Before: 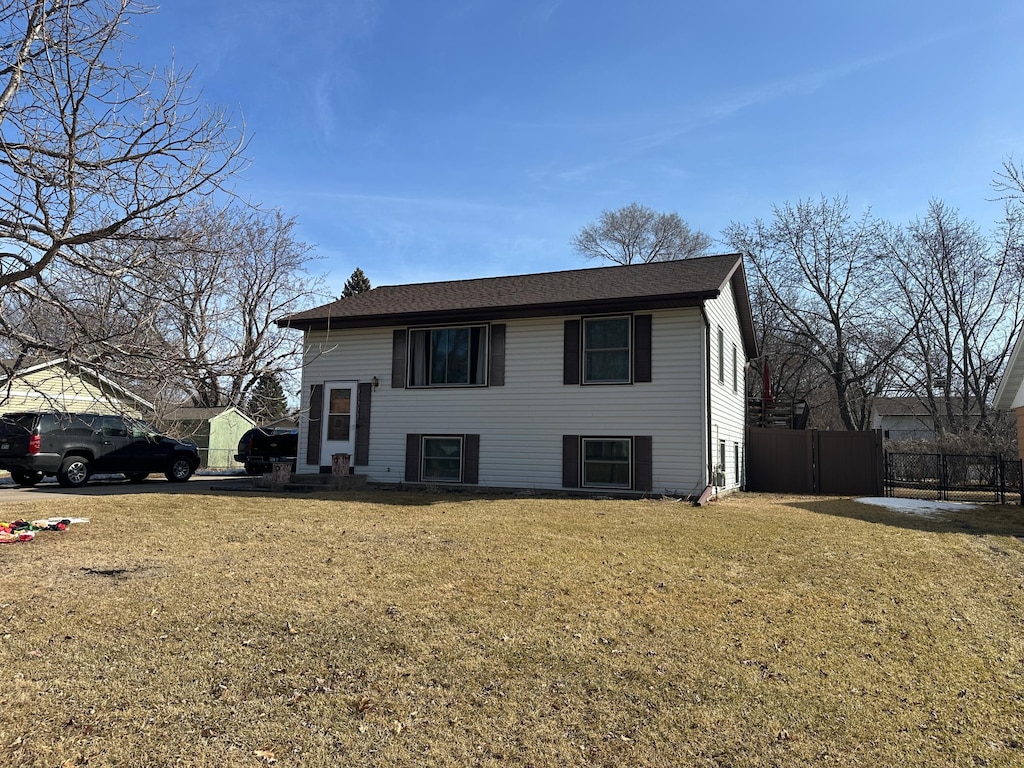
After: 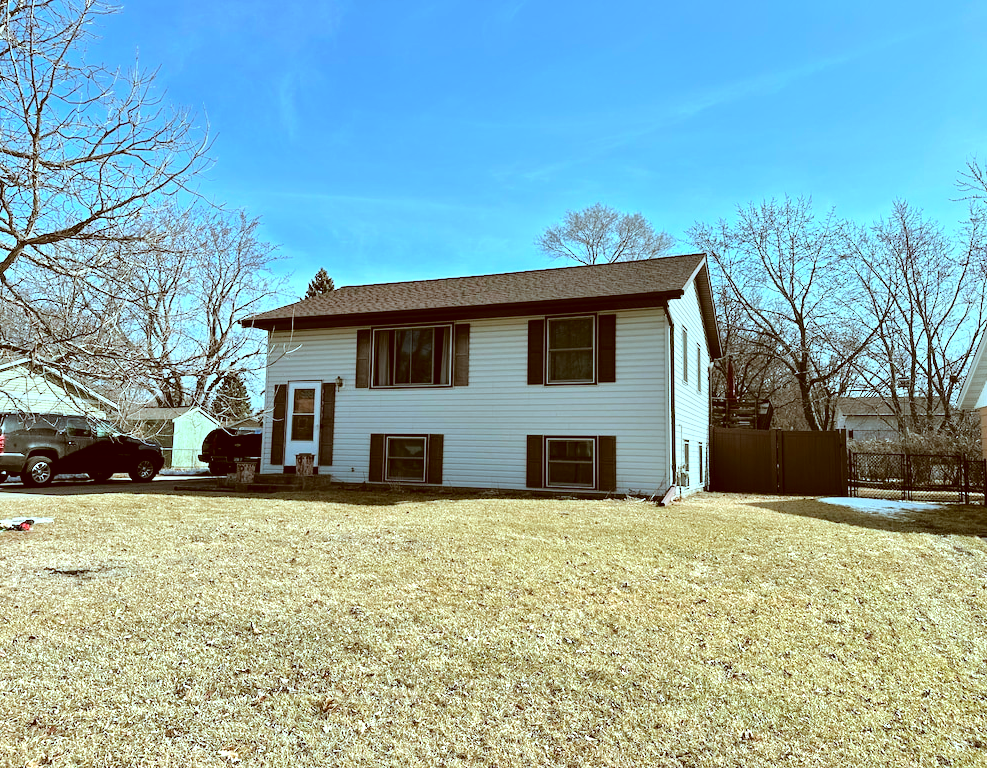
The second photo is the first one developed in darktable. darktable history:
tone equalizer: -7 EV 0.143 EV, -6 EV 0.626 EV, -5 EV 1.16 EV, -4 EV 1.33 EV, -3 EV 1.18 EV, -2 EV 0.6 EV, -1 EV 0.153 EV, smoothing diameter 2.1%, edges refinement/feathering 19.49, mask exposure compensation -1.57 EV, filter diffusion 5
color correction: highlights a* -15.1, highlights b* -16.49, shadows a* 10.67, shadows b* 28.91
crop and rotate: left 3.543%
